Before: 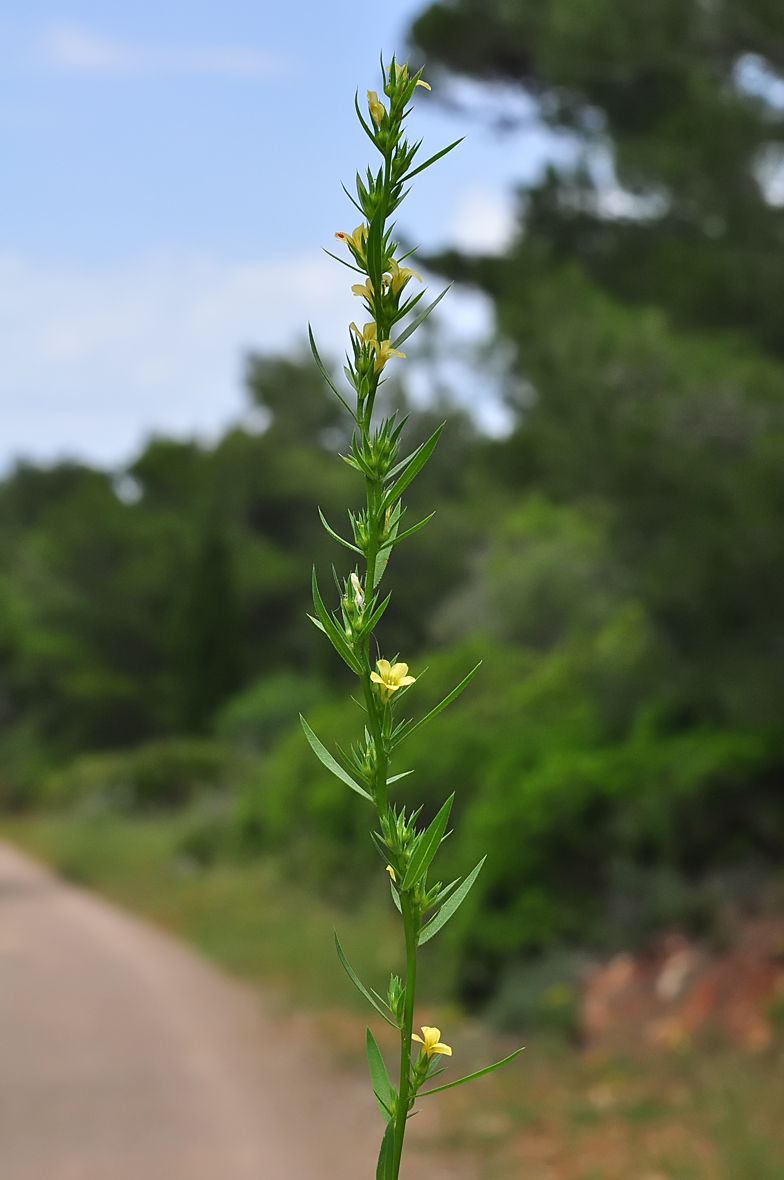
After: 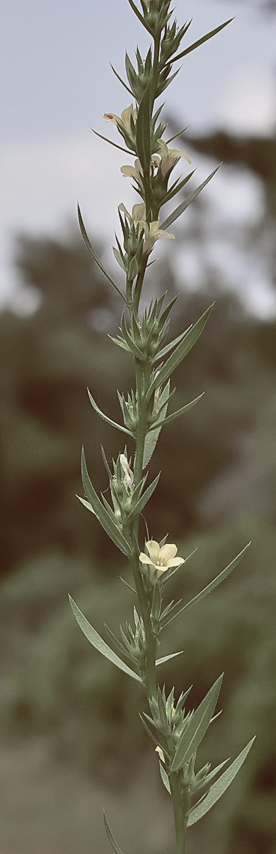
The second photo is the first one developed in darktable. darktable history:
color balance rgb: shadows lift › luminance 1%, shadows lift › chroma 0.2%, shadows lift › hue 20°, power › luminance 1%, power › chroma 0.4%, power › hue 34°, highlights gain › luminance 0.8%, highlights gain › chroma 0.4%, highlights gain › hue 44°, global offset › chroma 0.4%, global offset › hue 34°, white fulcrum 0.08 EV, linear chroma grading › shadows -7%, linear chroma grading › highlights -7%, linear chroma grading › global chroma -10%, linear chroma grading › mid-tones -8%, perceptual saturation grading › global saturation -28%, perceptual saturation grading › highlights -20%, perceptual saturation grading › mid-tones -24%, perceptual saturation grading › shadows -24%, perceptual brilliance grading › global brilliance -1%, perceptual brilliance grading › highlights -1%, perceptual brilliance grading › mid-tones -1%, perceptual brilliance grading › shadows -1%, global vibrance -17%, contrast -6%
crop and rotate: left 29.476%, top 10.214%, right 35.32%, bottom 17.333%
